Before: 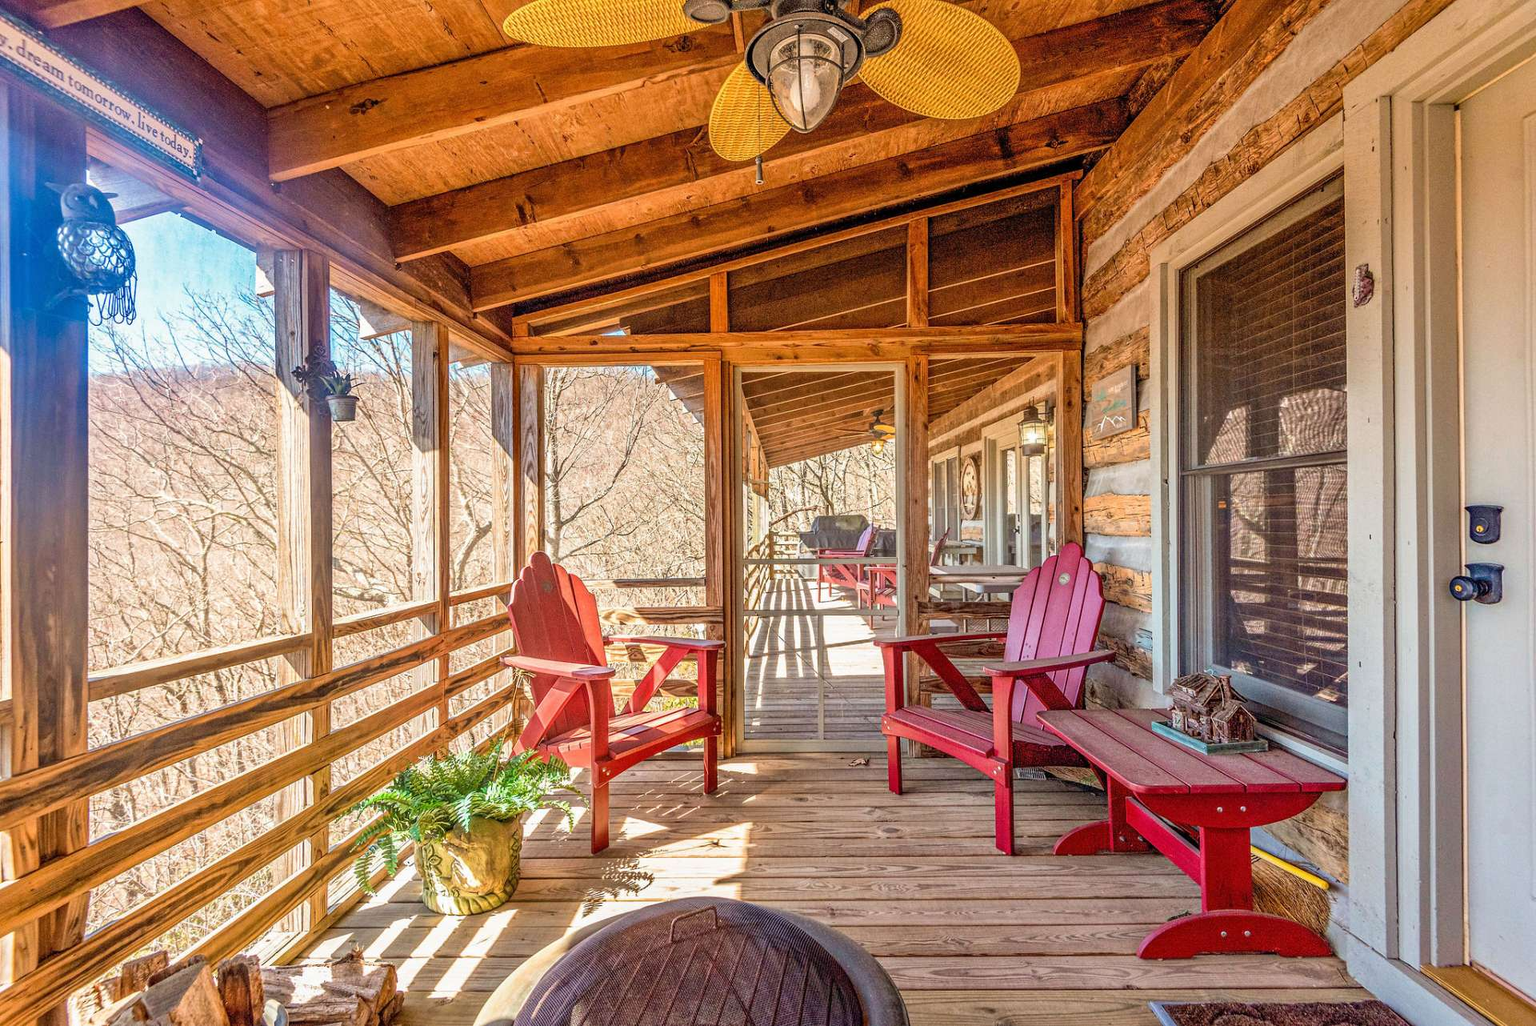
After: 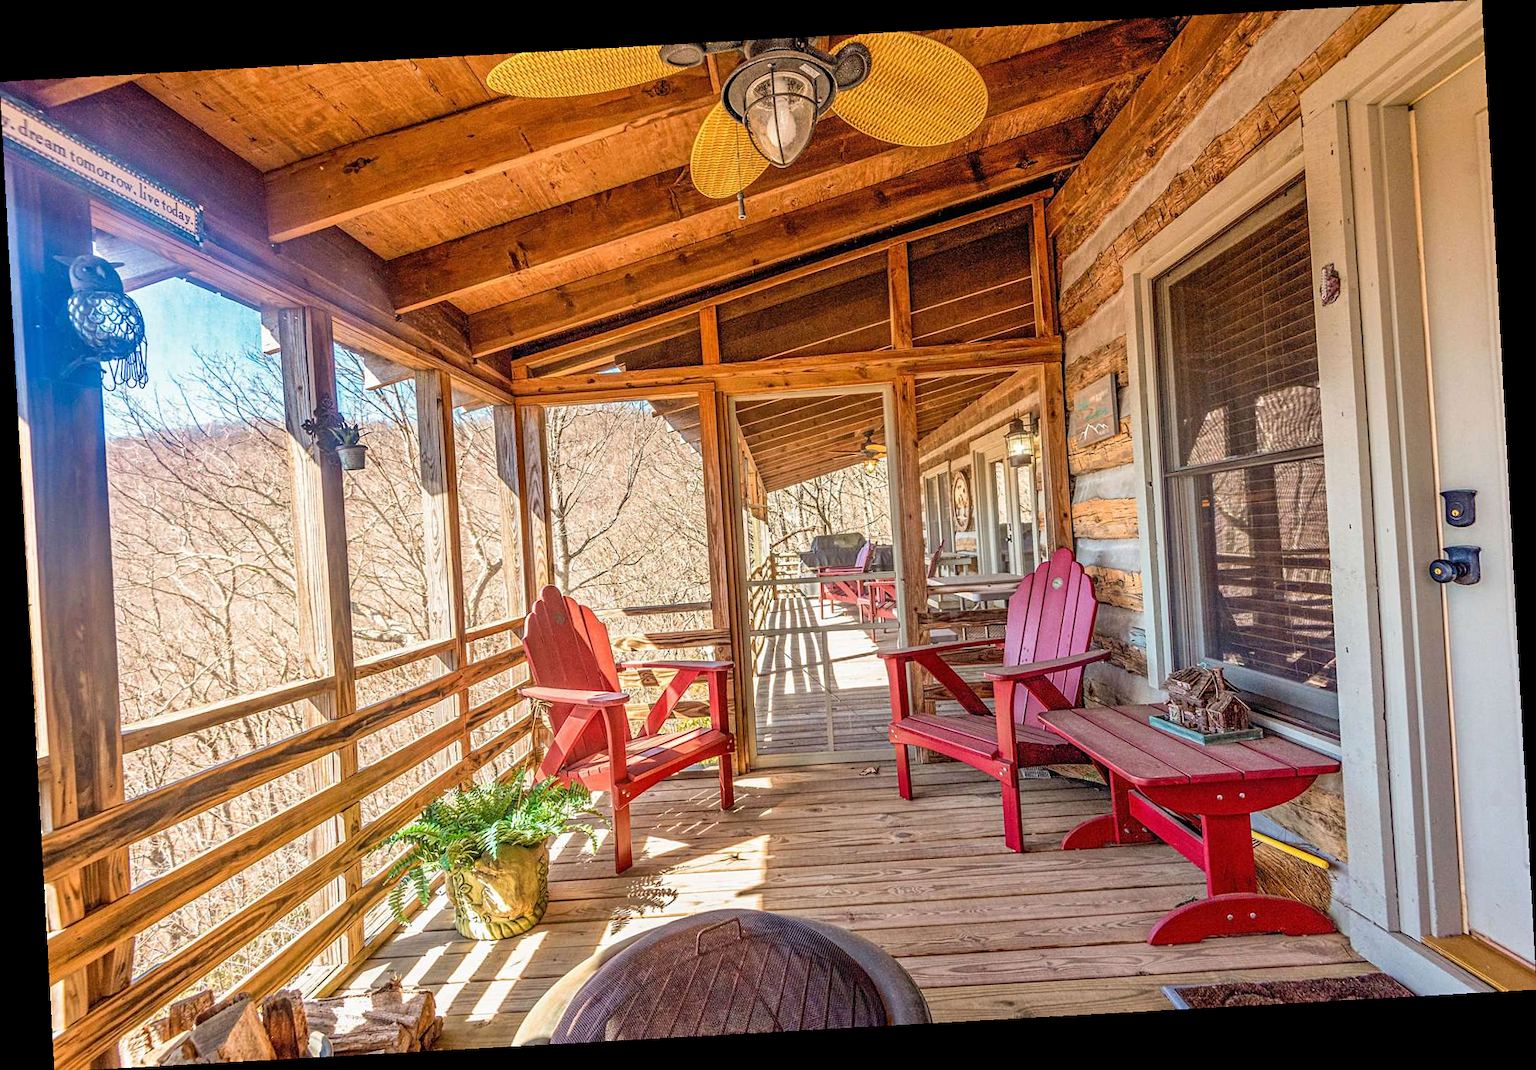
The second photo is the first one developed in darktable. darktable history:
rotate and perspective: rotation -3.18°, automatic cropping off
sharpen: amount 0.2
